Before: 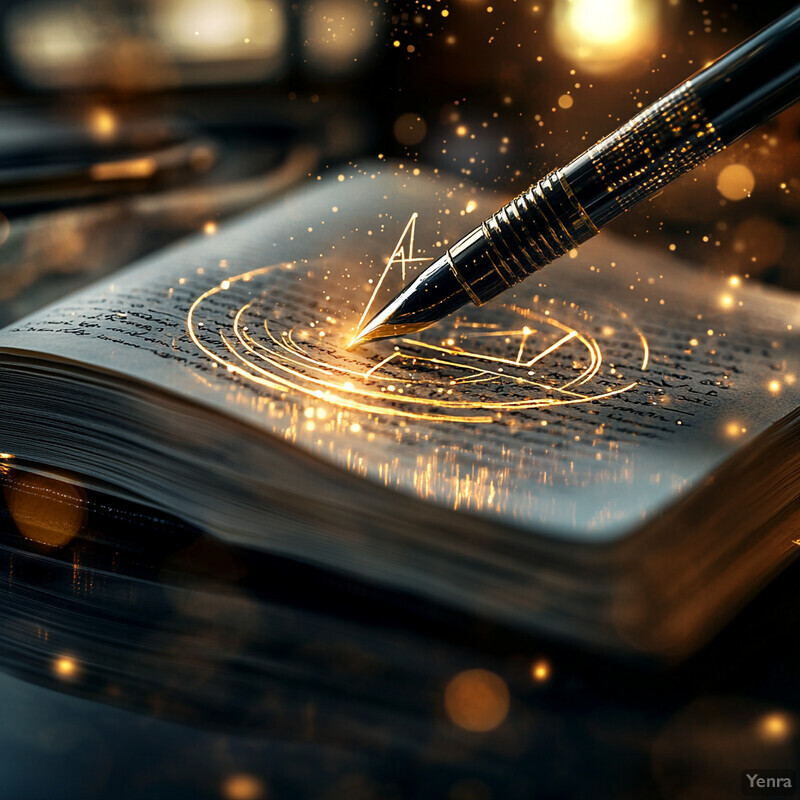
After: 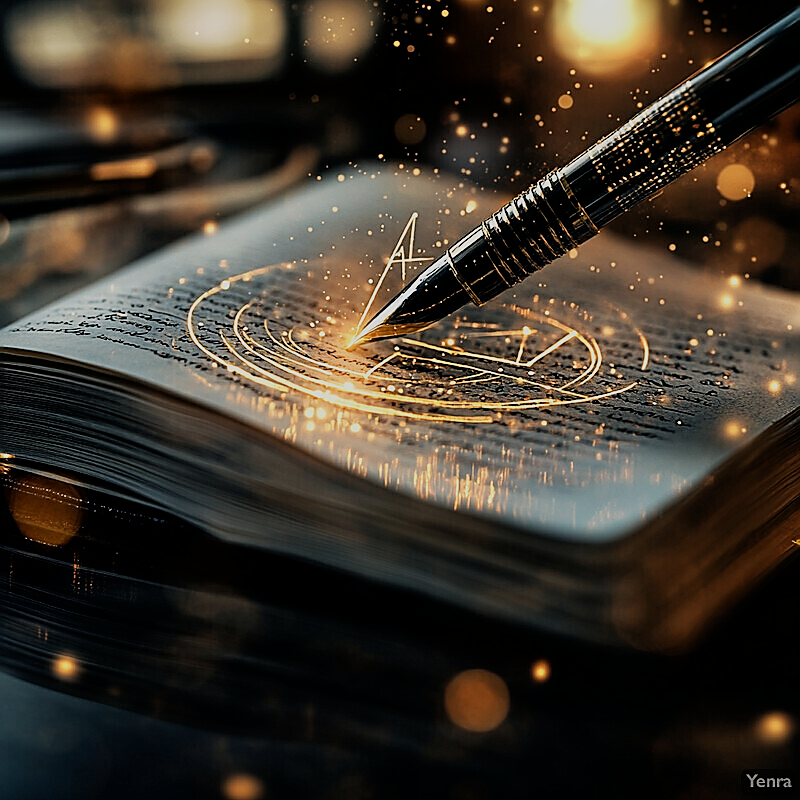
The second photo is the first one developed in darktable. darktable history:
filmic rgb: black relative exposure -7.65 EV, white relative exposure 4.56 EV, hardness 3.61
sharpen: radius 1.387, amount 1.258, threshold 0.632
